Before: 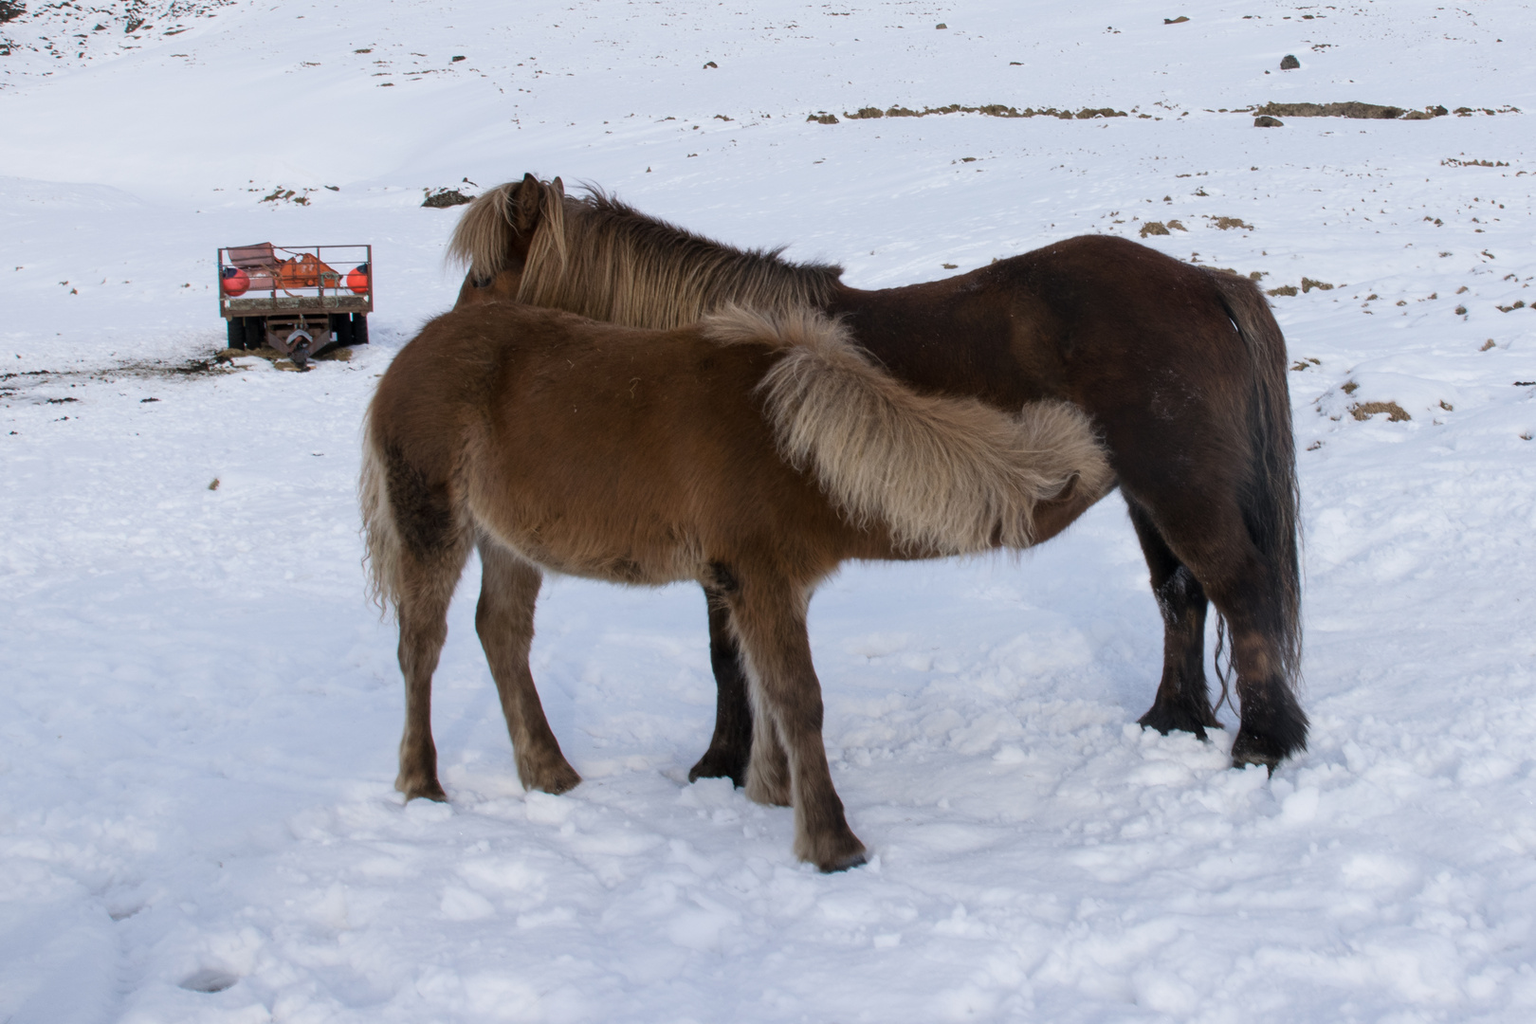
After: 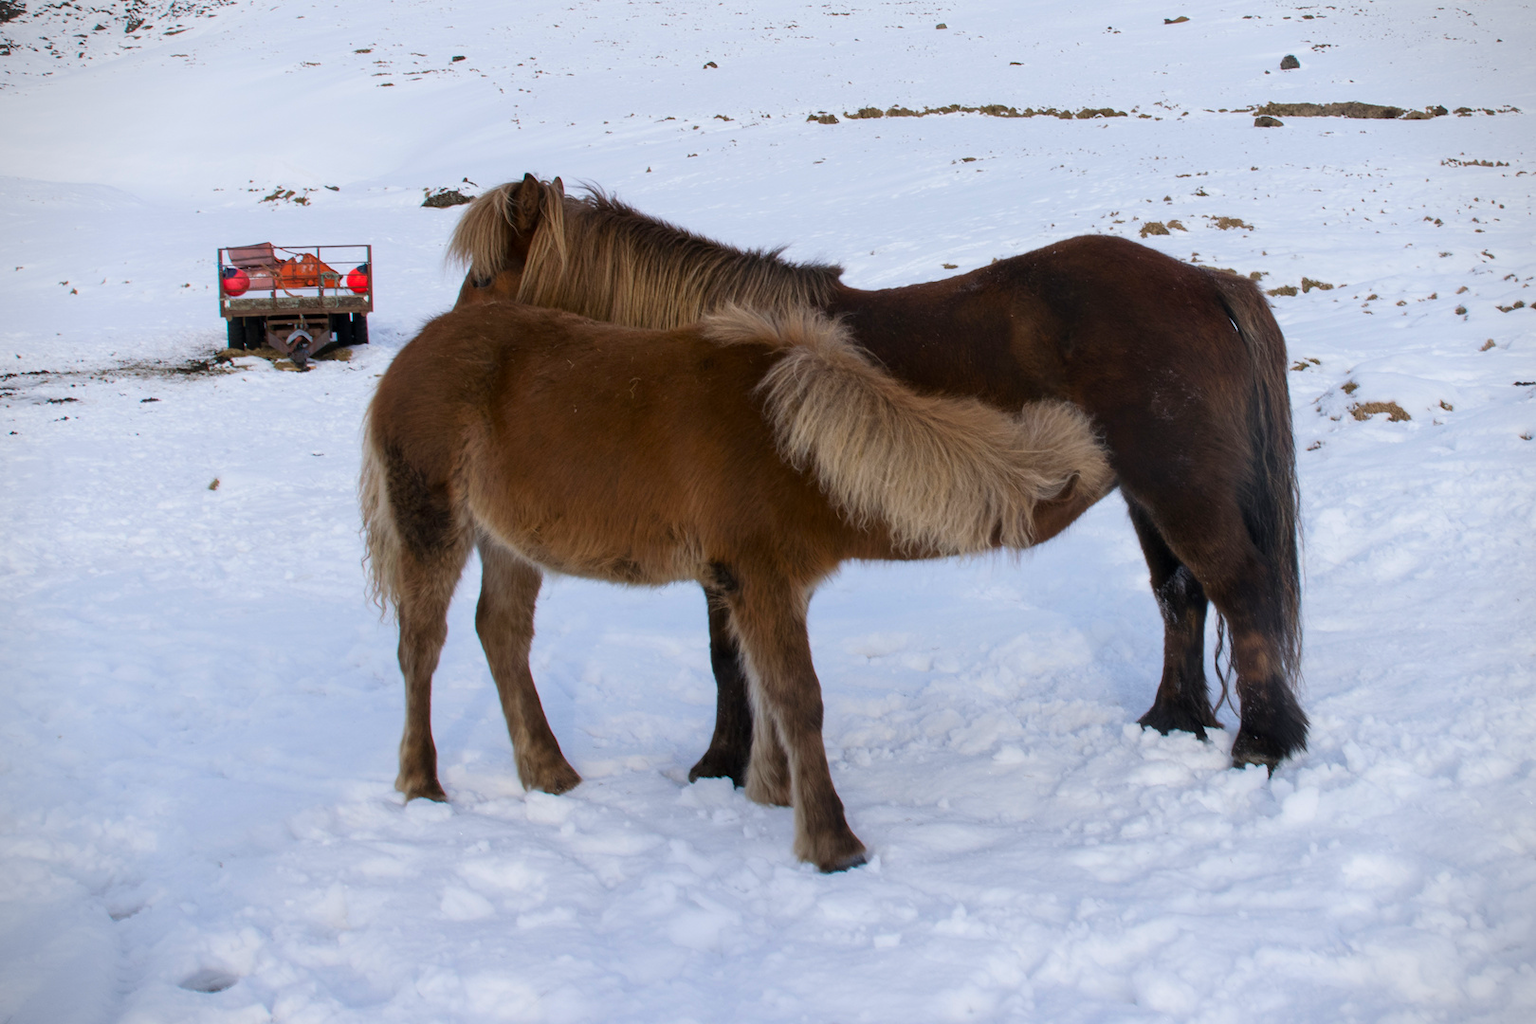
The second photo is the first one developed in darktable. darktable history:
vignetting: fall-off start 91.33%
color correction: highlights b* 0.02, saturation 1.35
